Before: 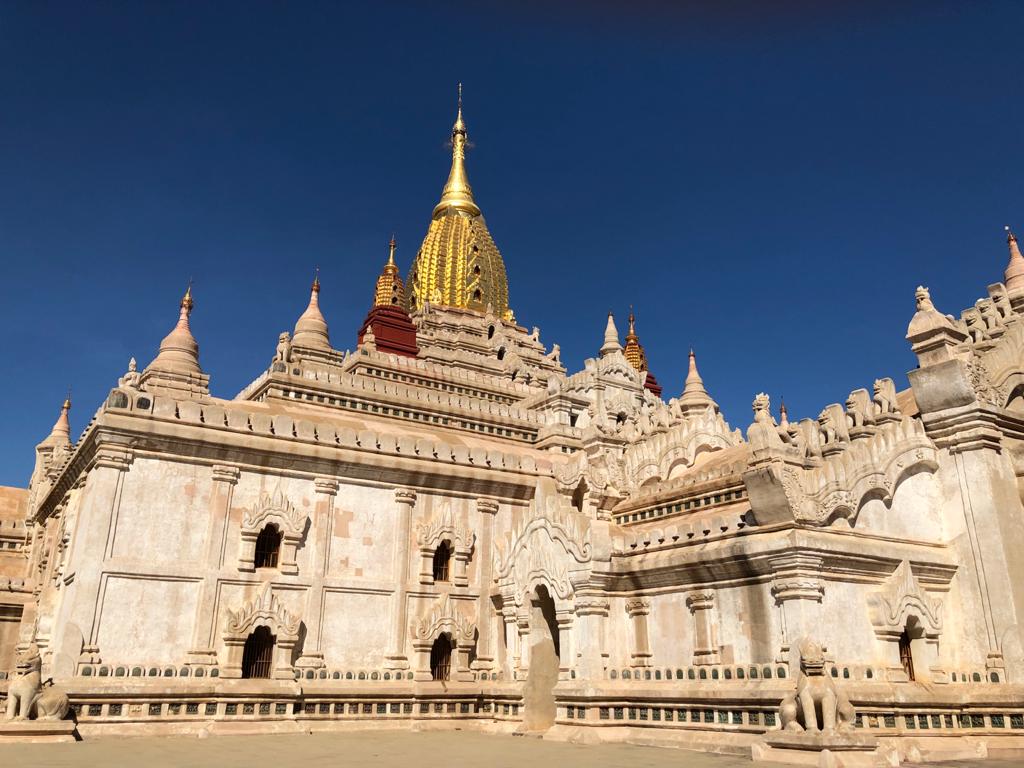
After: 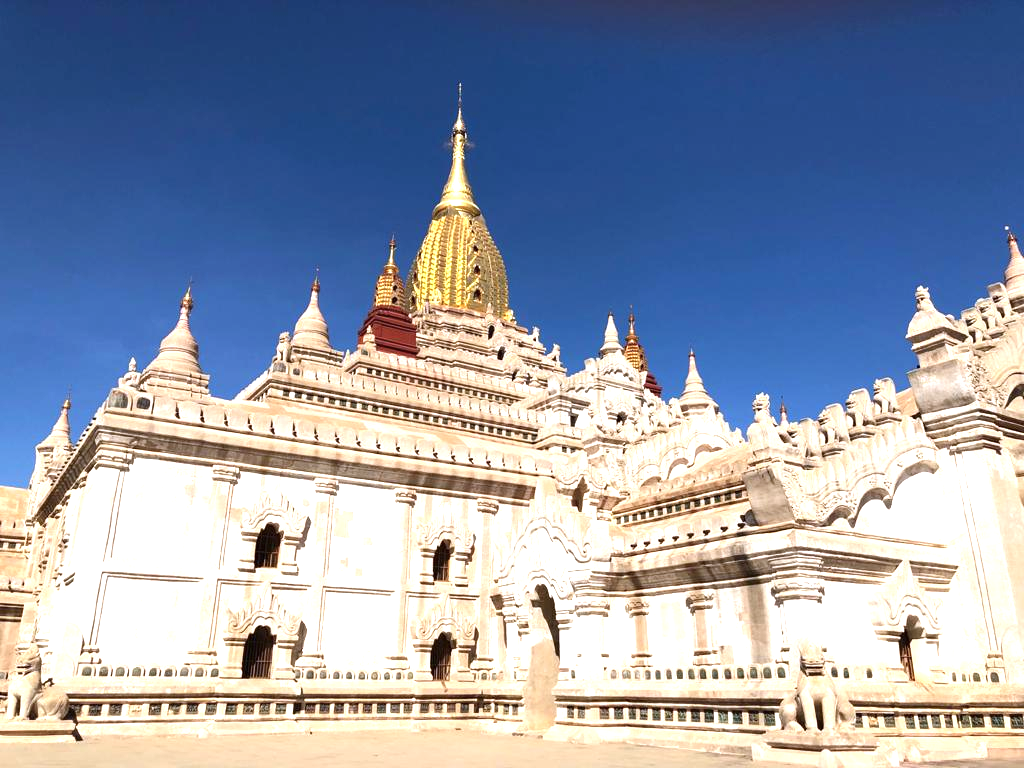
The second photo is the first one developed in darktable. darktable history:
contrast brightness saturation: saturation -0.05
color calibration: illuminant as shot in camera, x 0.358, y 0.373, temperature 4628.91 K, saturation algorithm version 1 (2020)
exposure: black level correction 0, exposure 0.949 EV, compensate exposure bias true, compensate highlight preservation false
